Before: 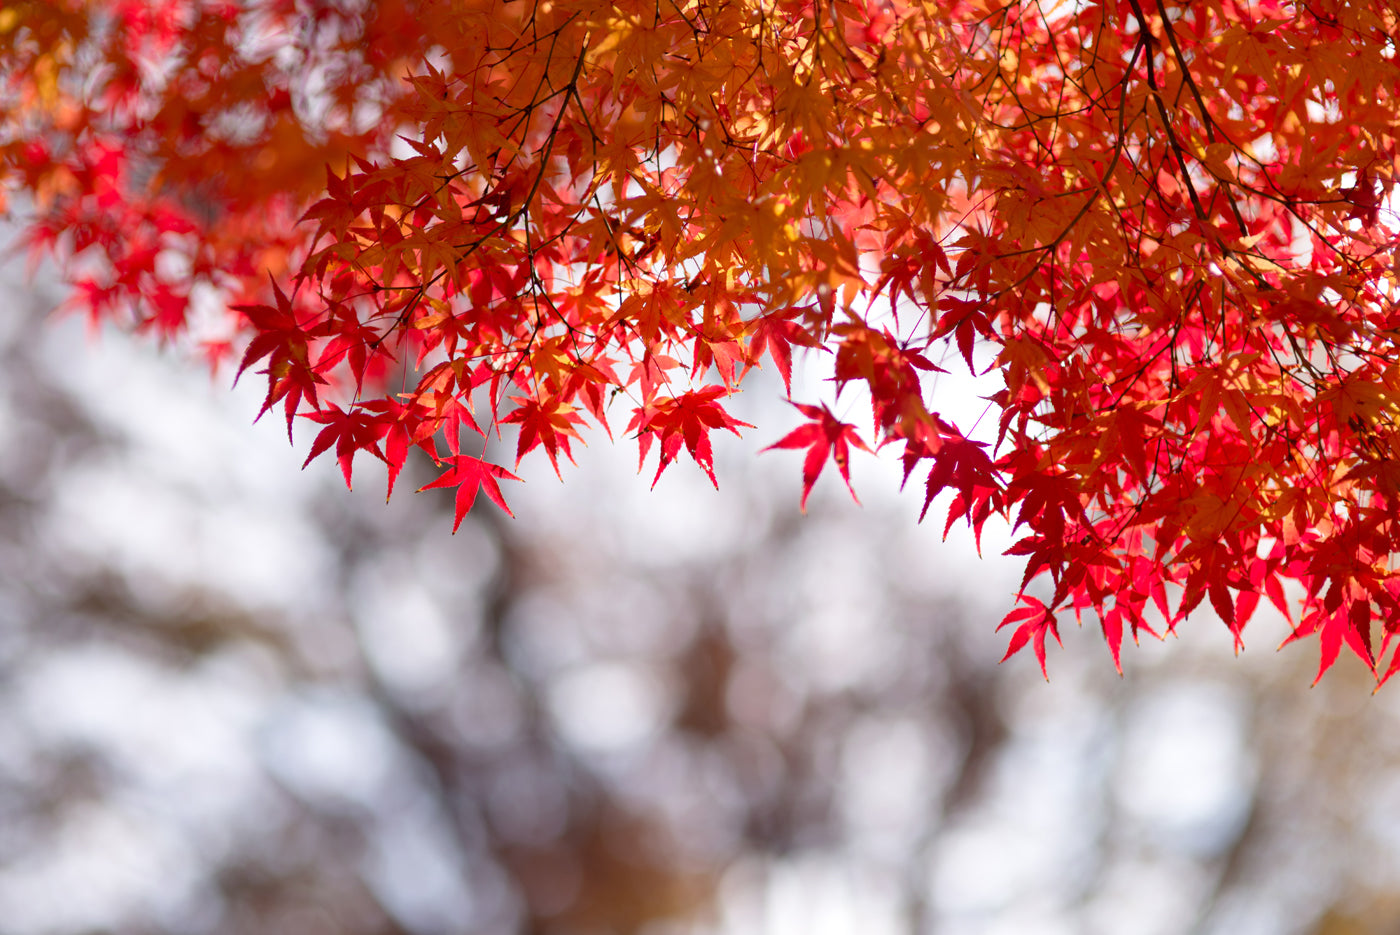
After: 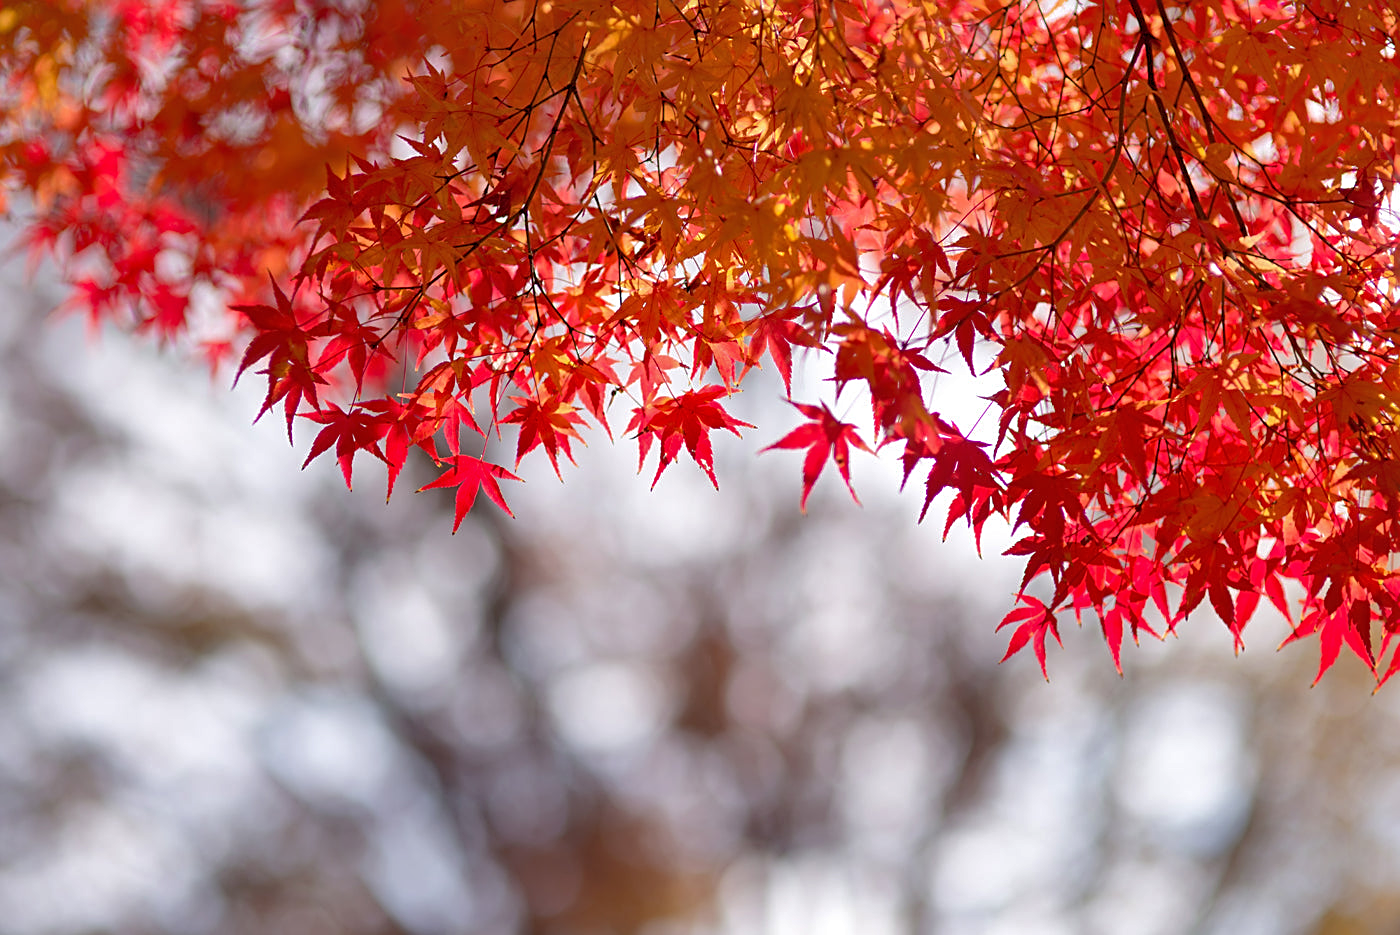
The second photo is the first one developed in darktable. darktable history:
shadows and highlights: on, module defaults
contrast brightness saturation: contrast 0.05
sharpen: on, module defaults
